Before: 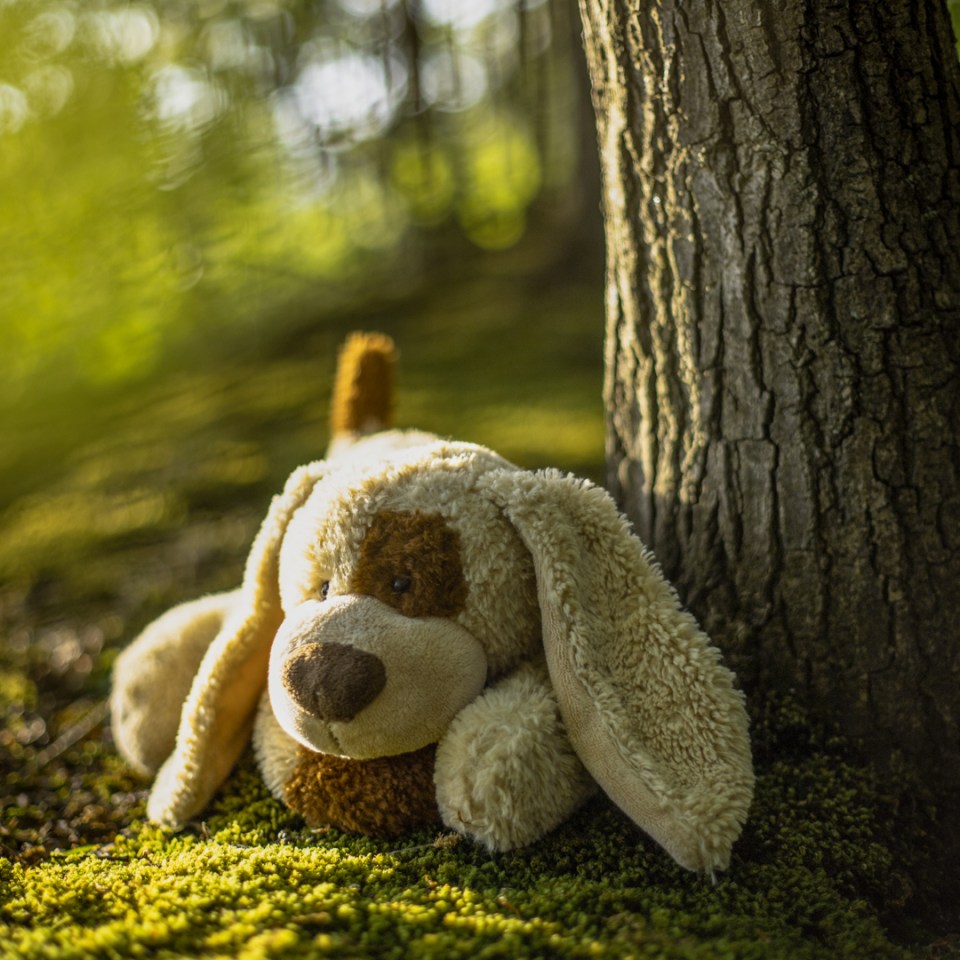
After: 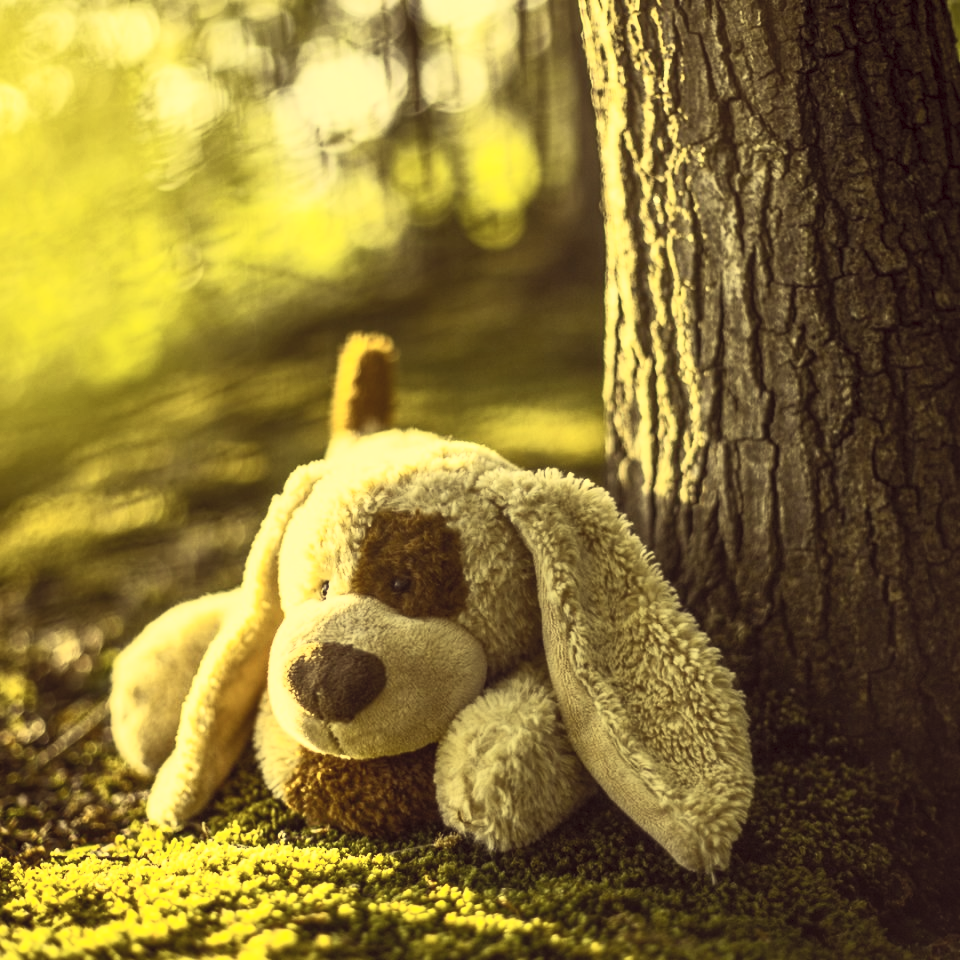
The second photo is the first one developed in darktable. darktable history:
color correction: highlights a* -0.353, highlights b* 39.62, shadows a* 9.31, shadows b* -0.328
contrast brightness saturation: contrast 0.561, brightness 0.572, saturation -0.344
